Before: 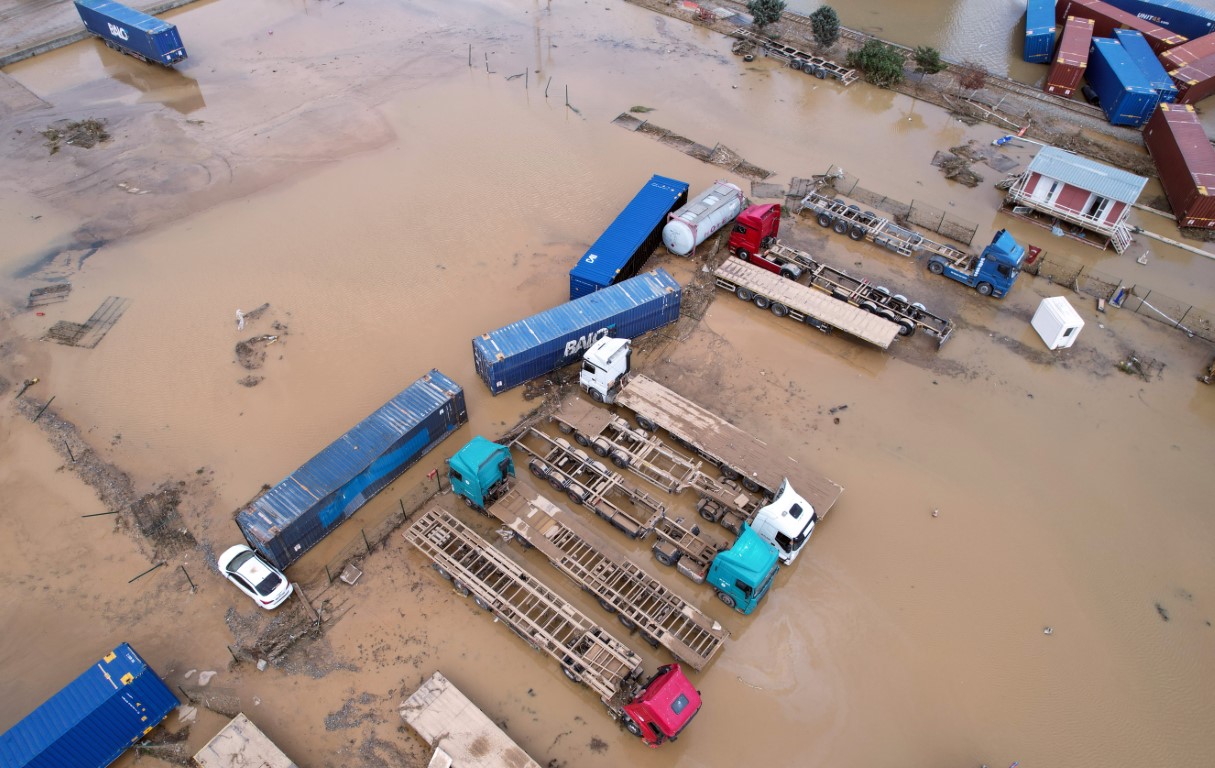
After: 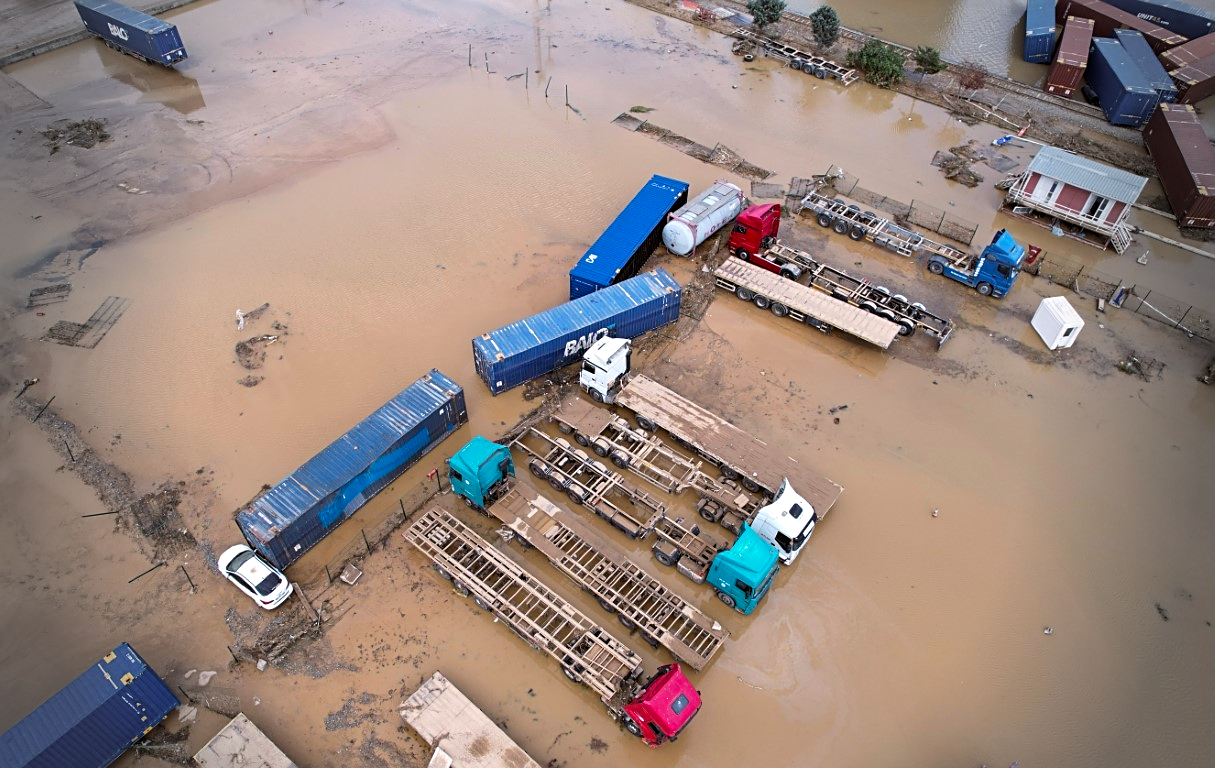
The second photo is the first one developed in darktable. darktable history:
color balance rgb: perceptual saturation grading › global saturation 15.898%, perceptual brilliance grading › global brilliance 2.605%
sharpen: on, module defaults
vignetting: fall-off start 69.19%, fall-off radius 29.36%, width/height ratio 0.995, shape 0.856, unbound false
